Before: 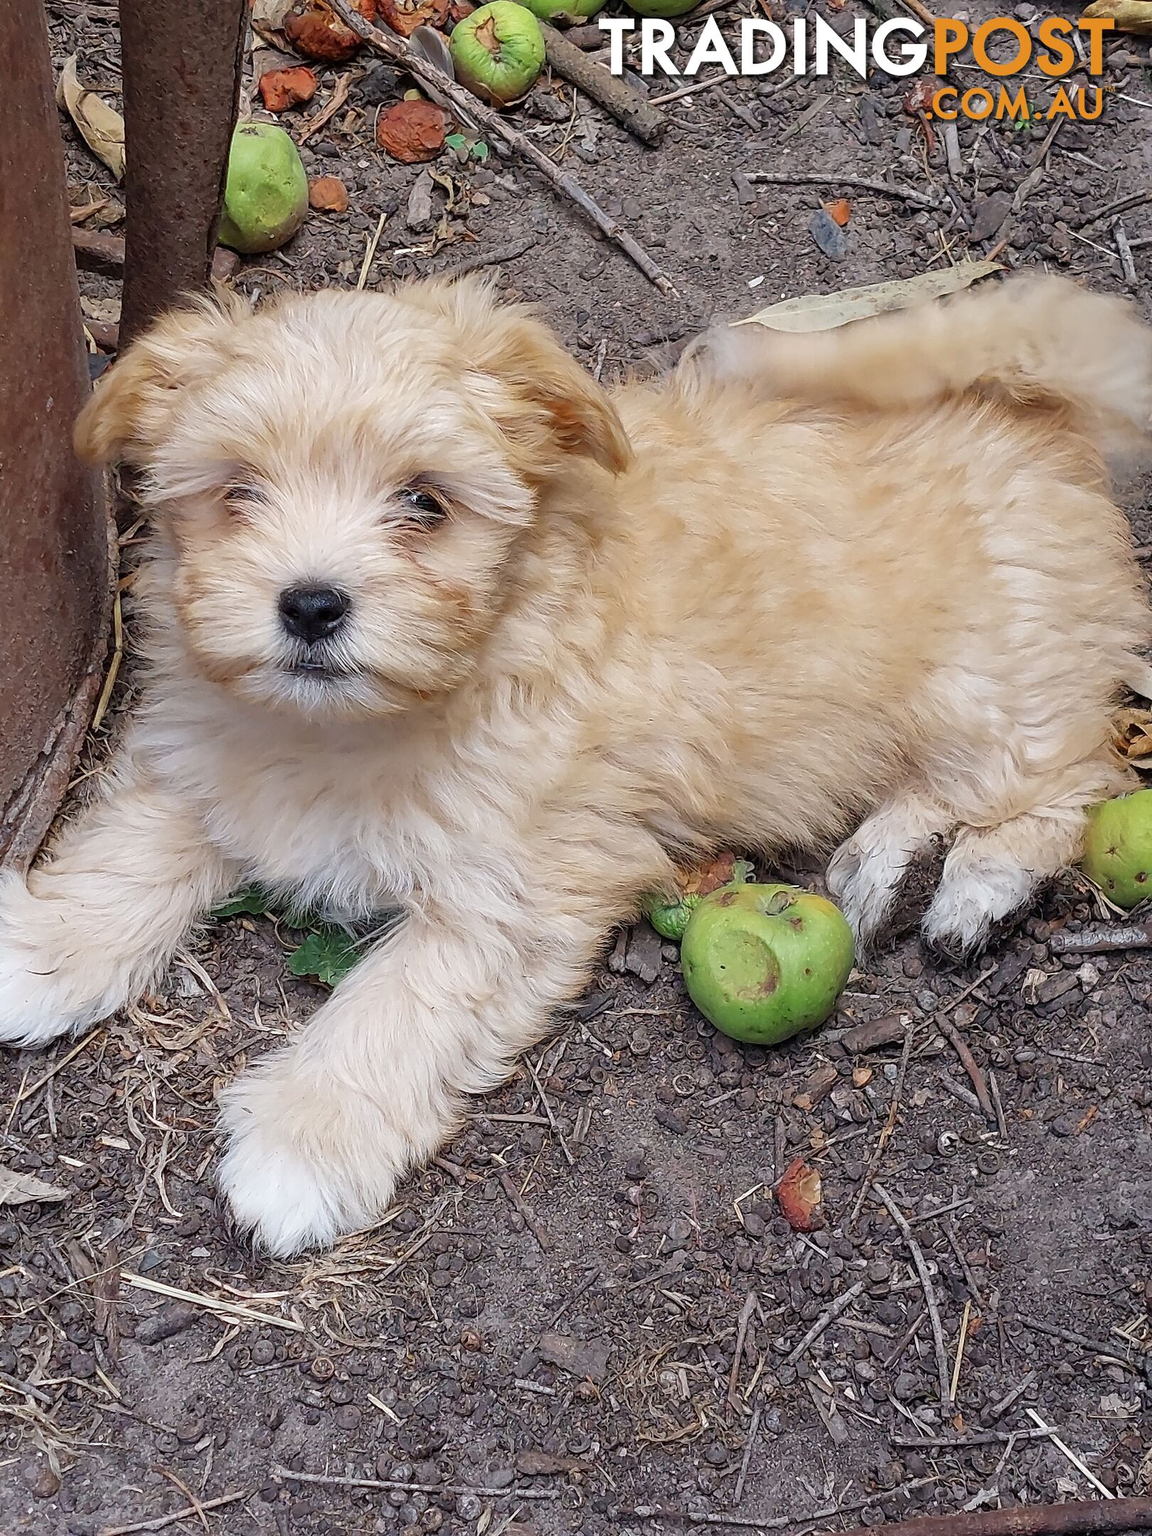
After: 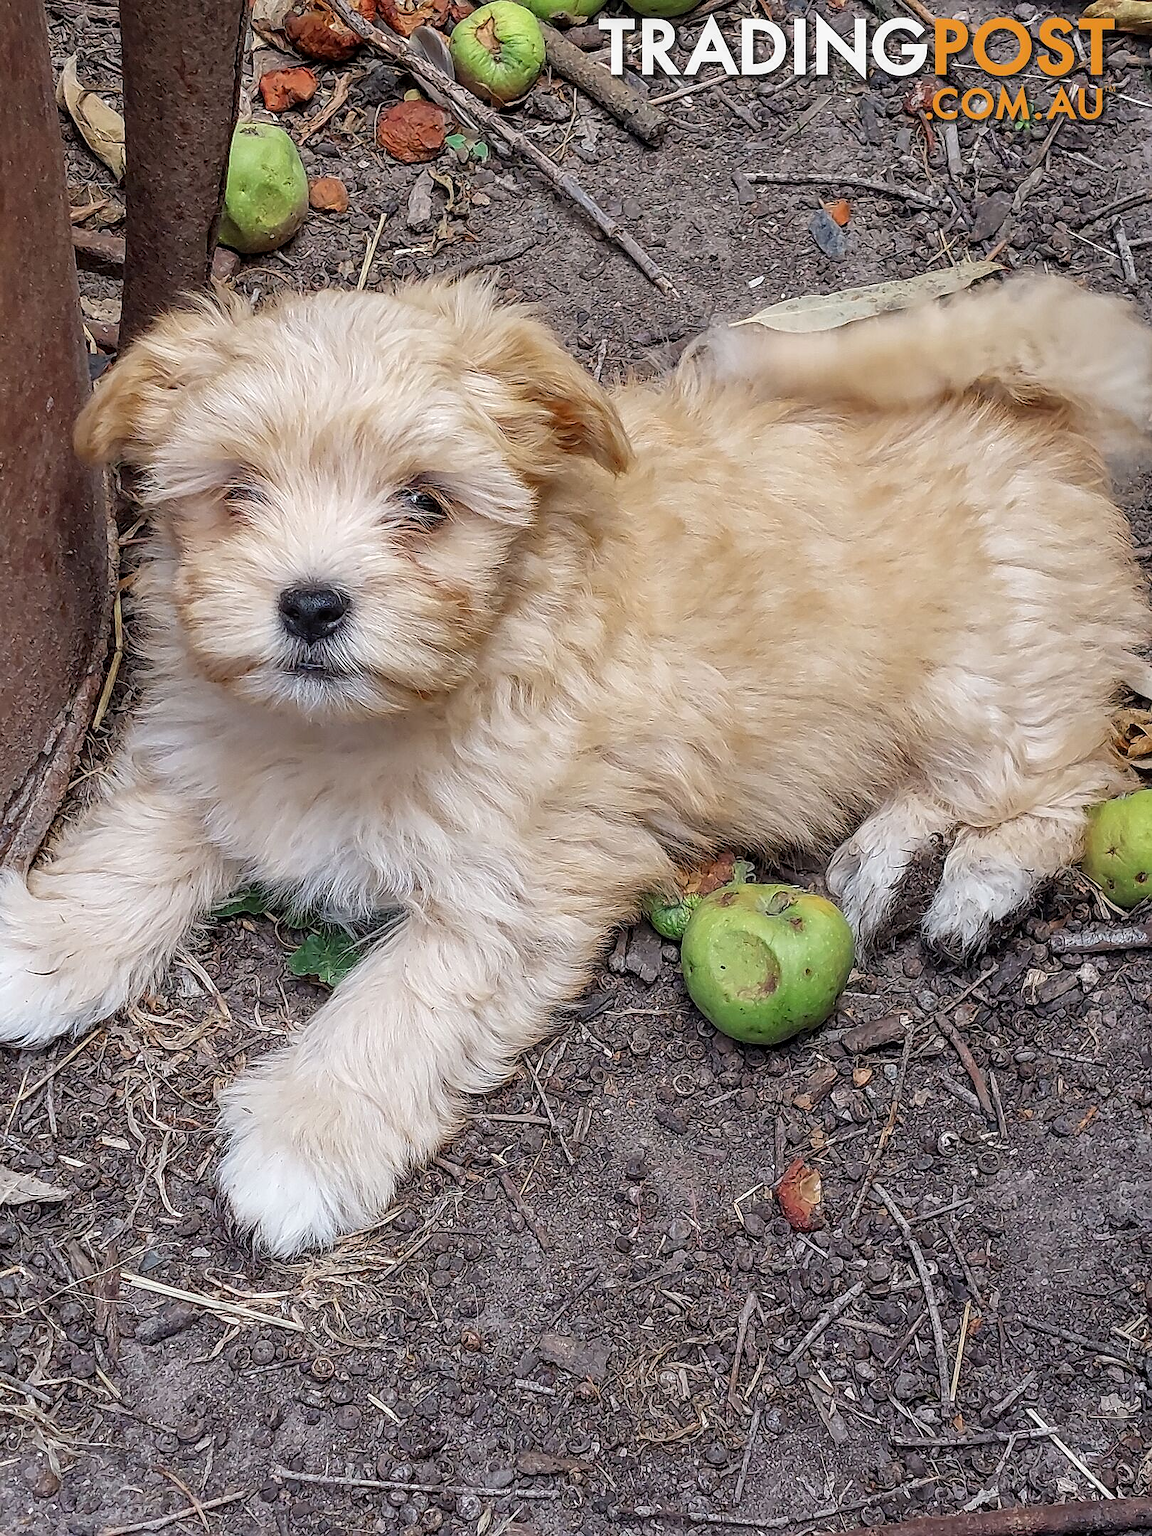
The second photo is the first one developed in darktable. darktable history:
sharpen: radius 1
white balance: emerald 1
local contrast: on, module defaults
